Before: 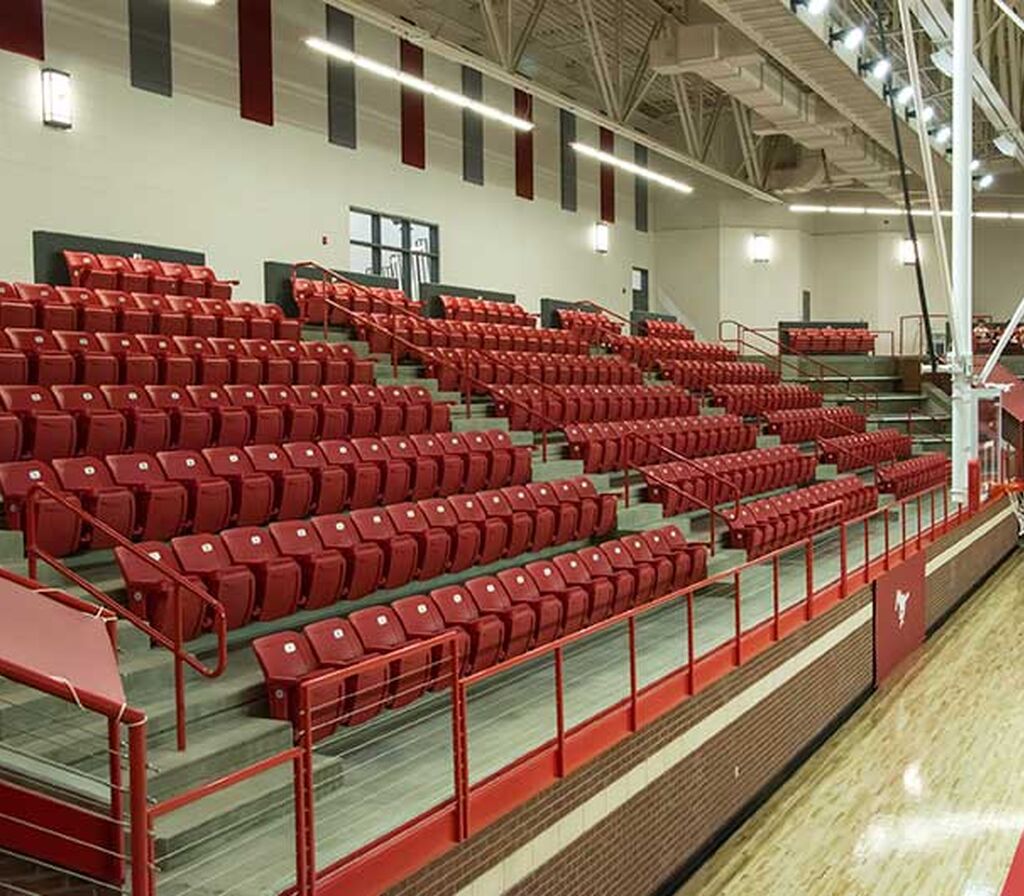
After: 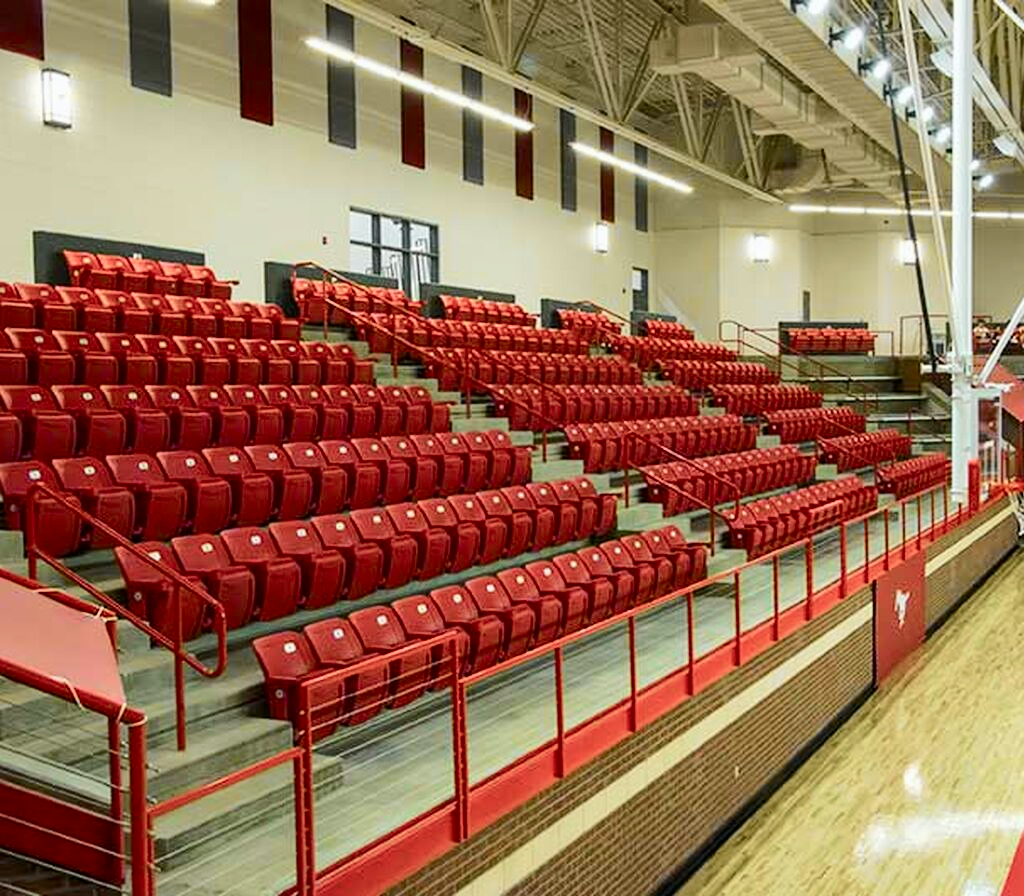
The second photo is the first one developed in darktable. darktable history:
tone curve: curves: ch0 [(0, 0) (0.037, 0.011) (0.131, 0.108) (0.279, 0.279) (0.476, 0.554) (0.617, 0.693) (0.704, 0.77) (0.813, 0.852) (0.916, 0.924) (1, 0.993)]; ch1 [(0, 0) (0.318, 0.278) (0.444, 0.427) (0.493, 0.492) (0.508, 0.502) (0.534, 0.531) (0.562, 0.571) (0.626, 0.667) (0.746, 0.764) (1, 1)]; ch2 [(0, 0) (0.316, 0.292) (0.381, 0.37) (0.423, 0.448) (0.476, 0.492) (0.502, 0.498) (0.522, 0.518) (0.533, 0.532) (0.586, 0.631) (0.634, 0.663) (0.7, 0.7) (0.861, 0.808) (1, 0.951)], color space Lab, independent channels, preserve colors none
color zones: curves: ch0 [(0, 0.5) (0.143, 0.5) (0.286, 0.5) (0.429, 0.5) (0.62, 0.489) (0.714, 0.445) (0.844, 0.496) (1, 0.5)]; ch1 [(0, 0.5) (0.143, 0.5) (0.286, 0.5) (0.429, 0.5) (0.571, 0.5) (0.714, 0.523) (0.857, 0.5) (1, 0.5)]
shadows and highlights: shadows 21.01, highlights -37.43, soften with gaussian
